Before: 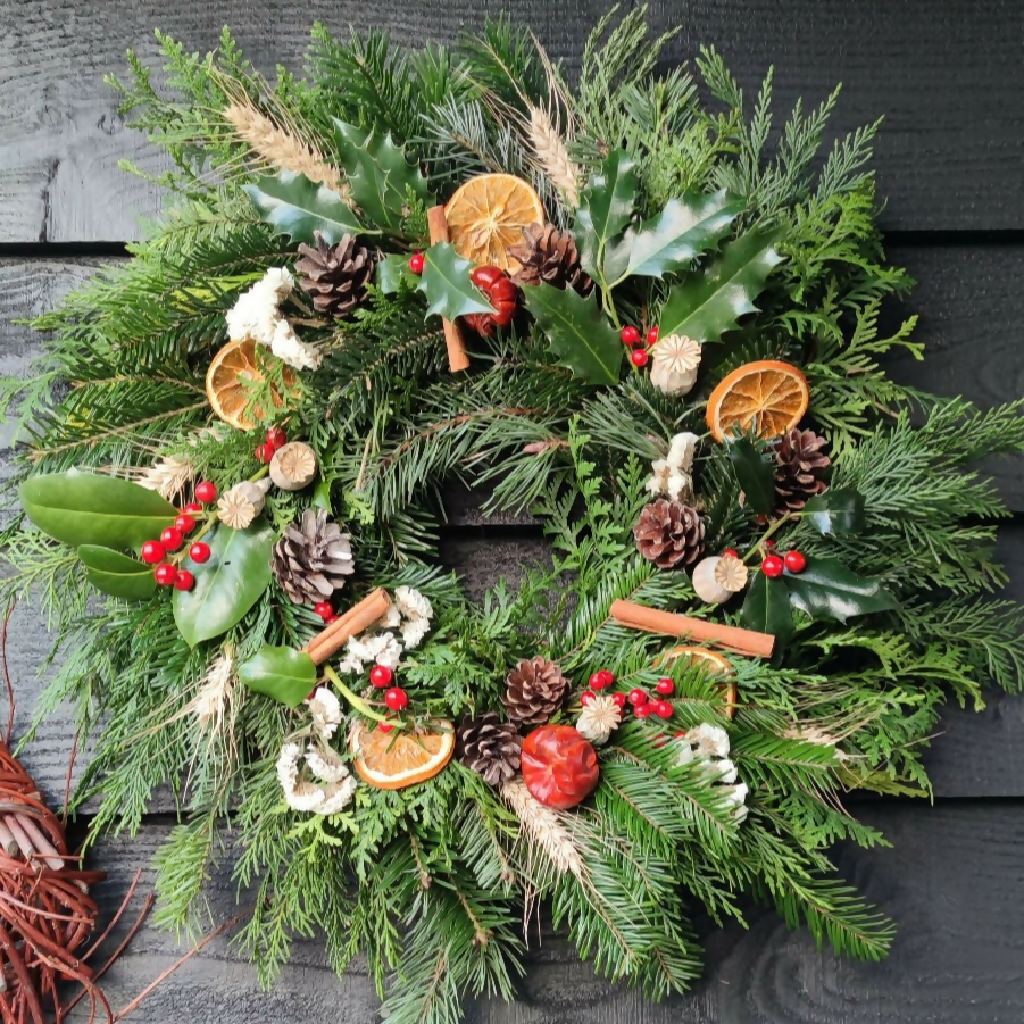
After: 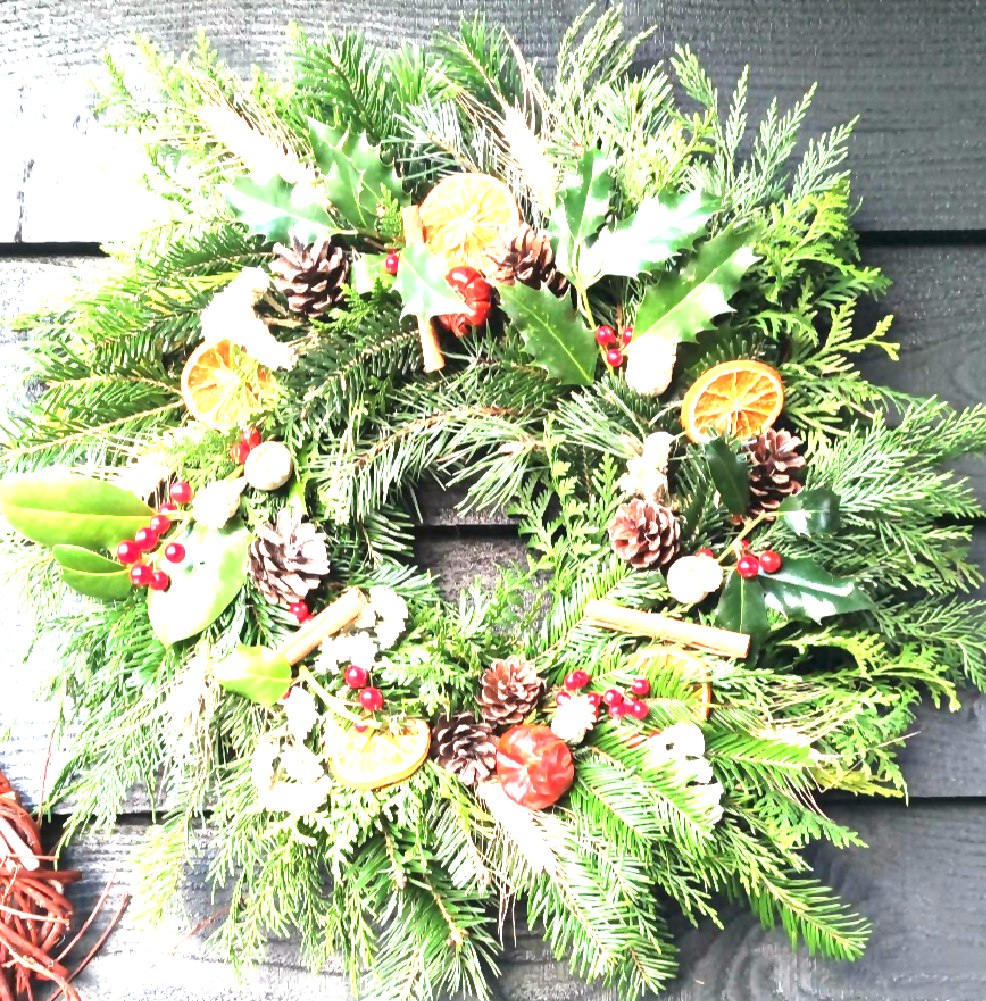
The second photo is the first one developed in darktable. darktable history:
crop and rotate: left 2.536%, right 1.107%, bottom 2.246%
exposure: exposure 2.25 EV, compensate highlight preservation false
